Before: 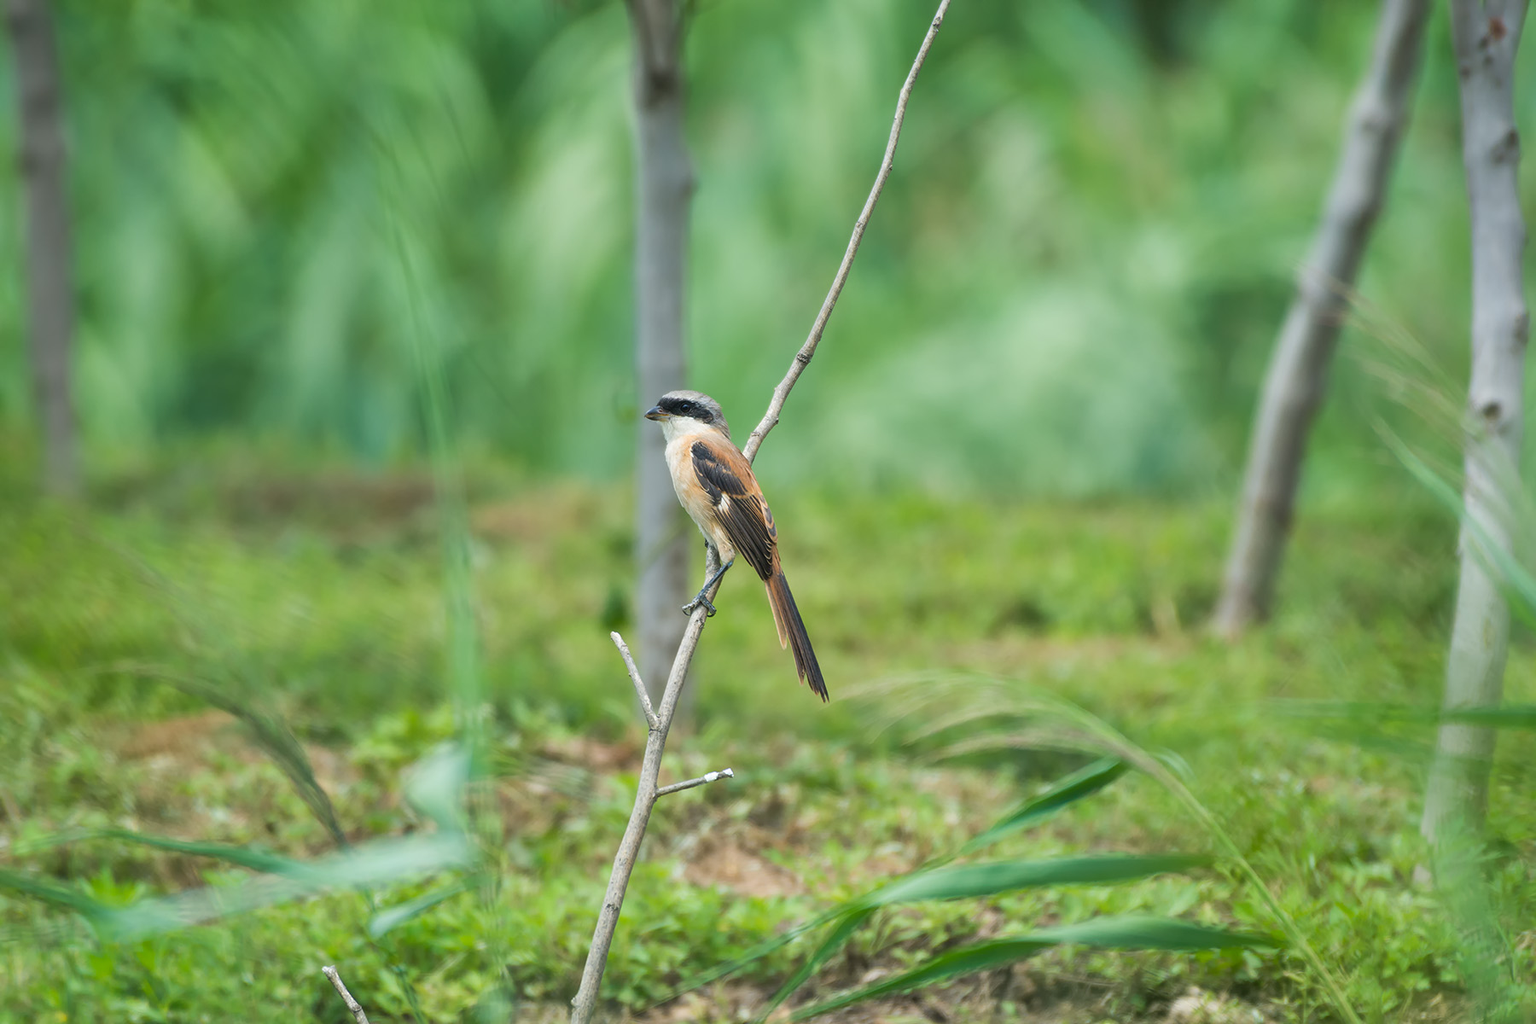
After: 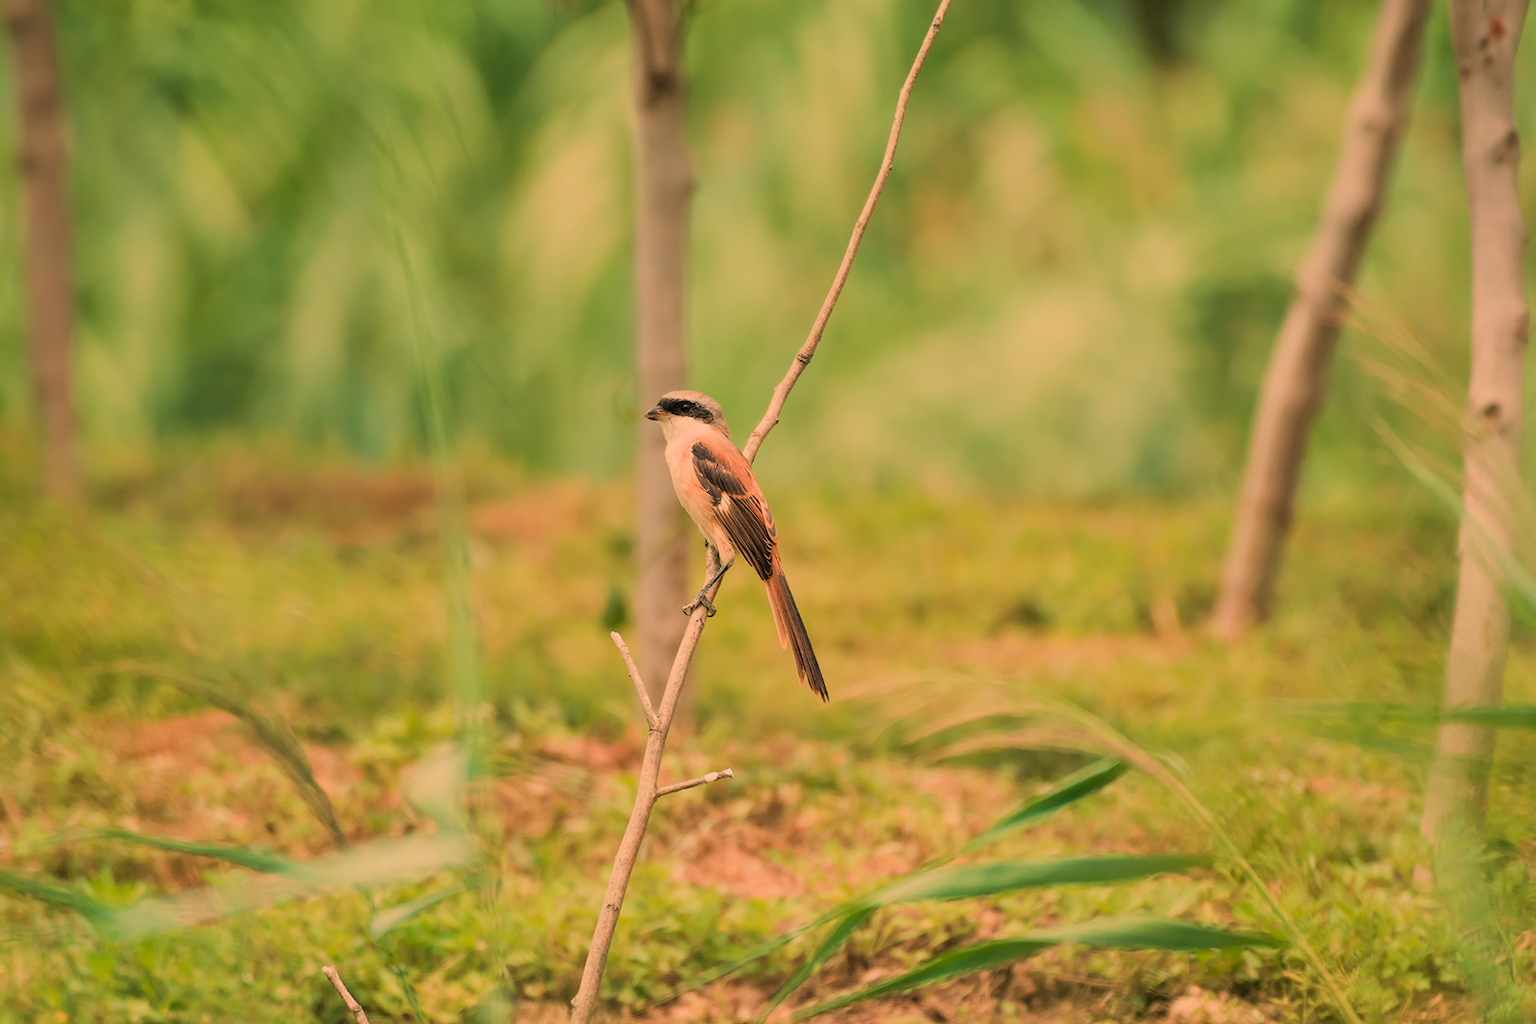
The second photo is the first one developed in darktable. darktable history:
white balance: red 1.467, blue 0.684
filmic rgb: black relative exposure -7.65 EV, white relative exposure 4.56 EV, hardness 3.61
